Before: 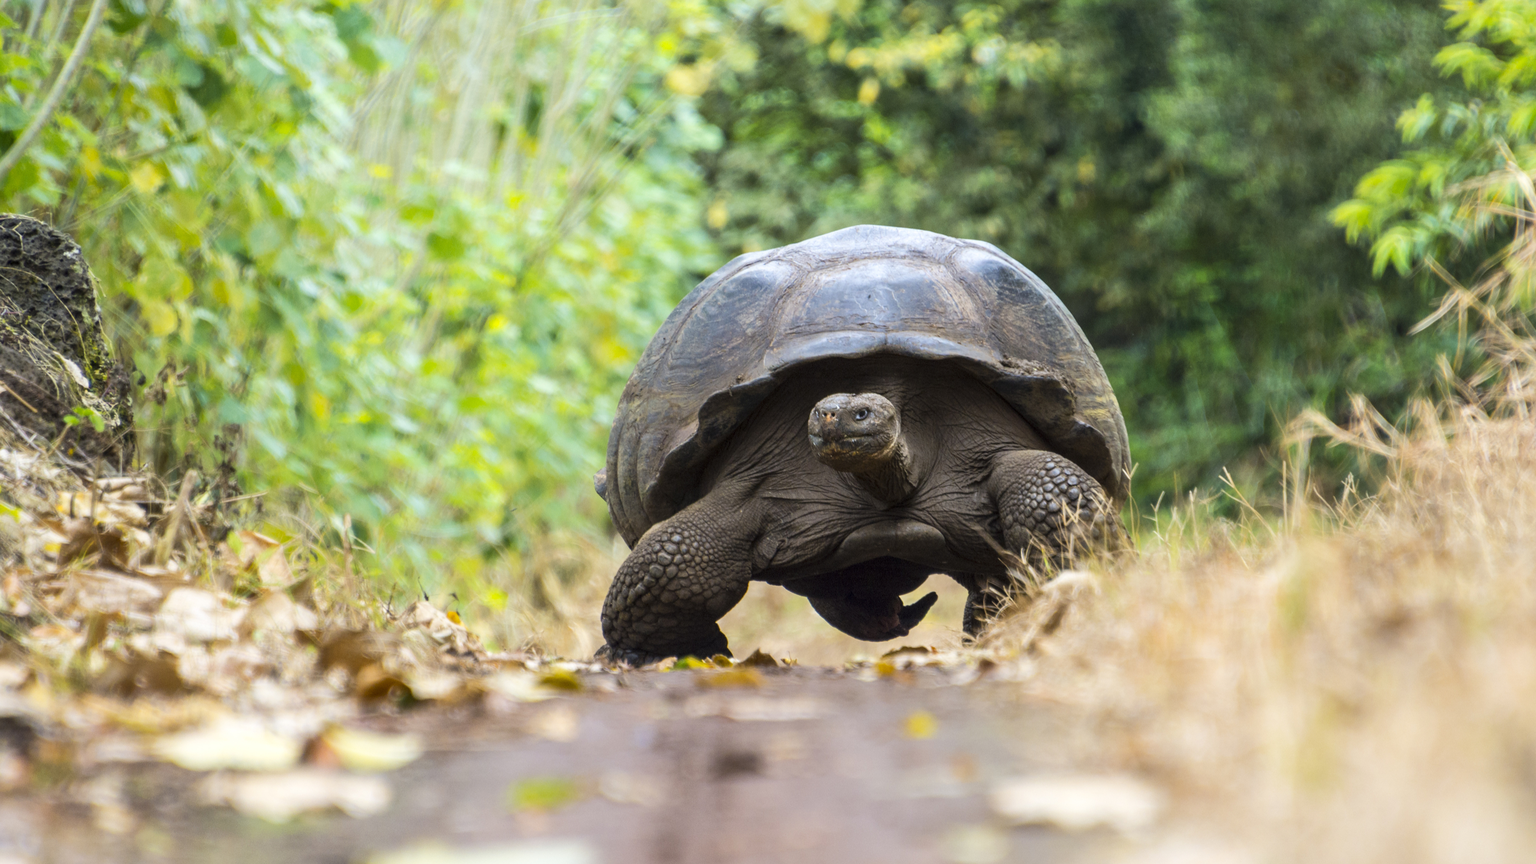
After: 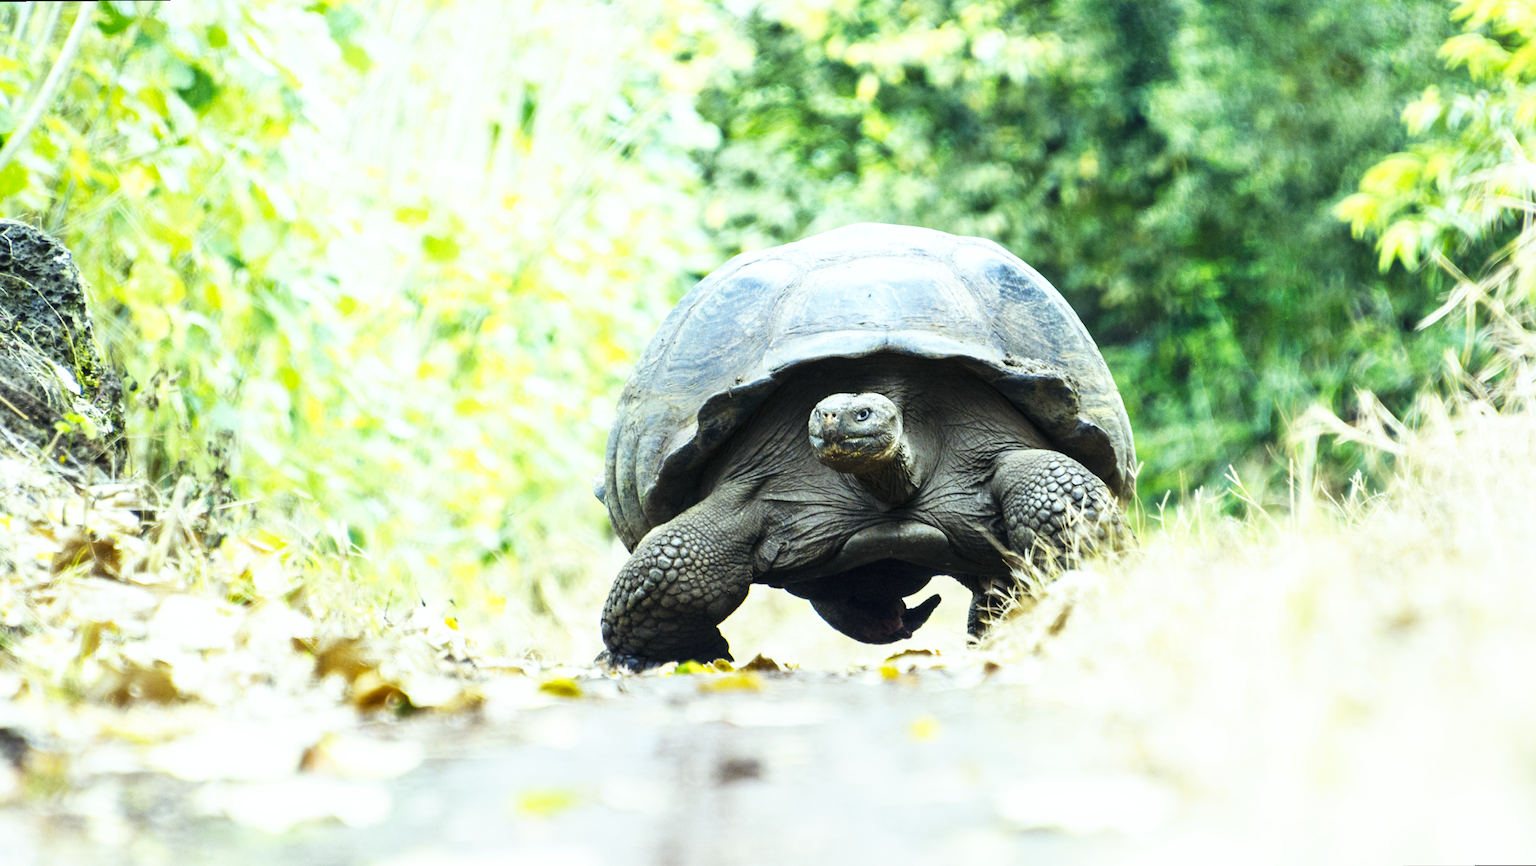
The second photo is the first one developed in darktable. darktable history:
exposure: black level correction -0.003, exposure 0.04 EV, compensate highlight preservation false
color balance: mode lift, gamma, gain (sRGB), lift [0.997, 0.979, 1.021, 1.011], gamma [1, 1.084, 0.916, 0.998], gain [1, 0.87, 1.13, 1.101], contrast 4.55%, contrast fulcrum 38.24%, output saturation 104.09%
rotate and perspective: rotation -0.45°, automatic cropping original format, crop left 0.008, crop right 0.992, crop top 0.012, crop bottom 0.988
base curve: curves: ch0 [(0, 0) (0.007, 0.004) (0.027, 0.03) (0.046, 0.07) (0.207, 0.54) (0.442, 0.872) (0.673, 0.972) (1, 1)], preserve colors none
